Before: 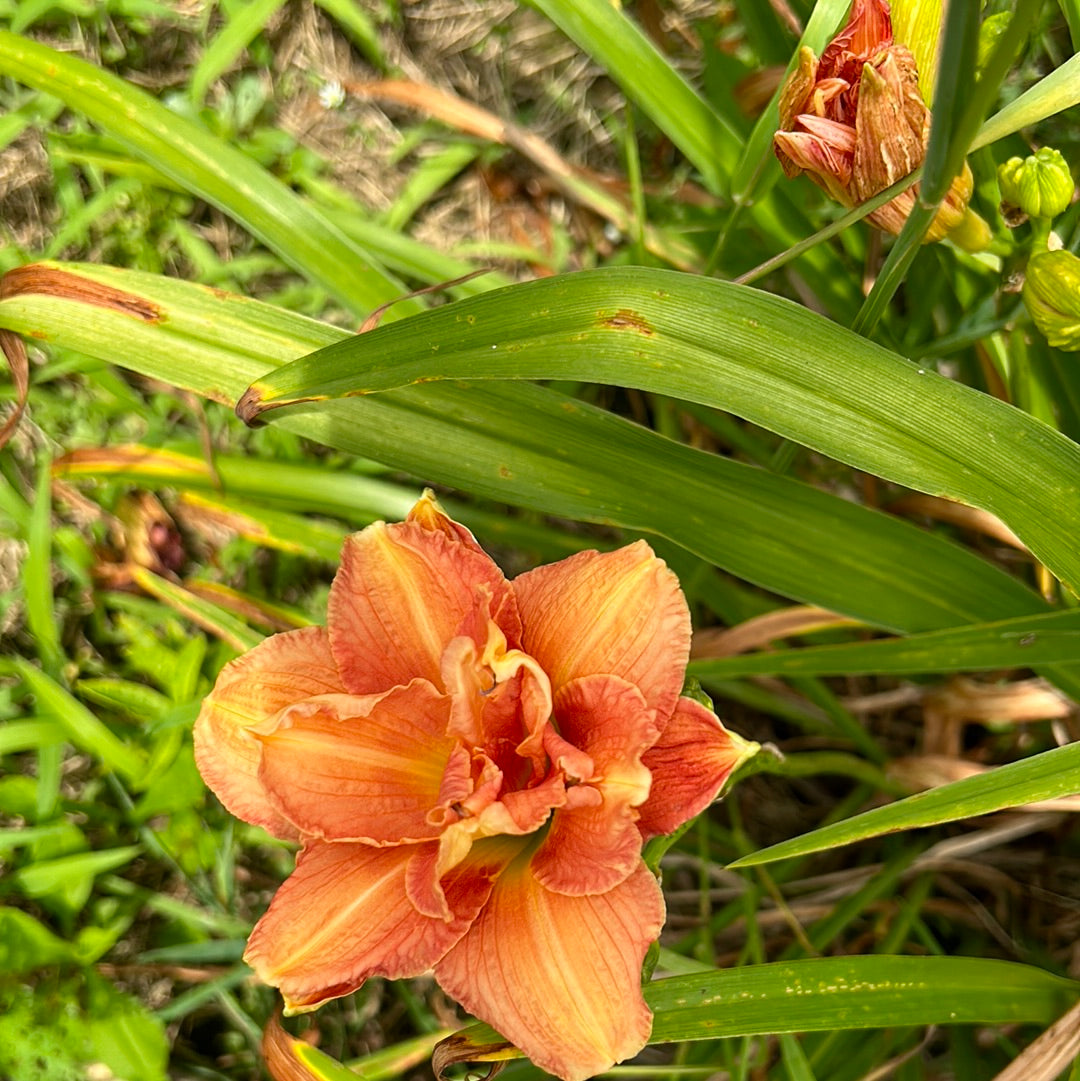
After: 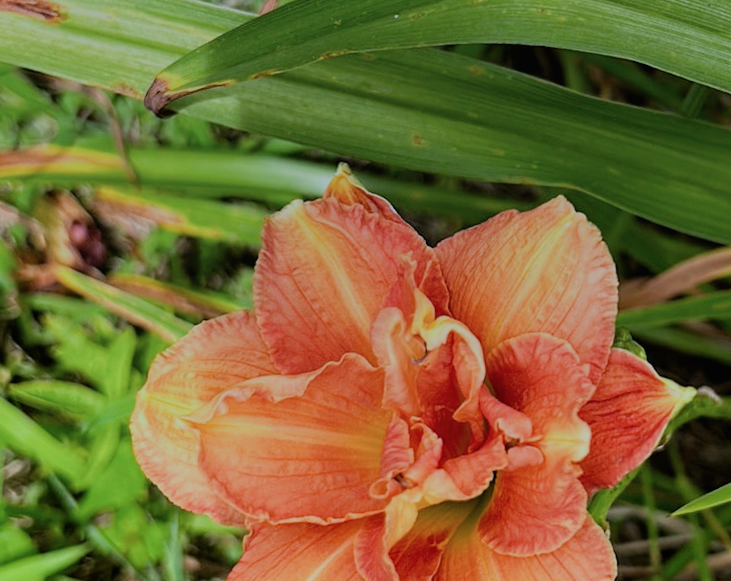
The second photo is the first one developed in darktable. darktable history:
haze removal: strength 0.1, compatibility mode true, adaptive false
local contrast: mode bilateral grid, contrast 100, coarseness 100, detail 91%, midtone range 0.2
filmic rgb: black relative exposure -7.15 EV, white relative exposure 5.36 EV, hardness 3.02
color calibration: x 0.38, y 0.391, temperature 4086.74 K
rotate and perspective: rotation -5°, crop left 0.05, crop right 0.952, crop top 0.11, crop bottom 0.89
crop: left 6.488%, top 27.668%, right 24.183%, bottom 8.656%
tone equalizer: on, module defaults
graduated density: hue 238.83°, saturation 50%
